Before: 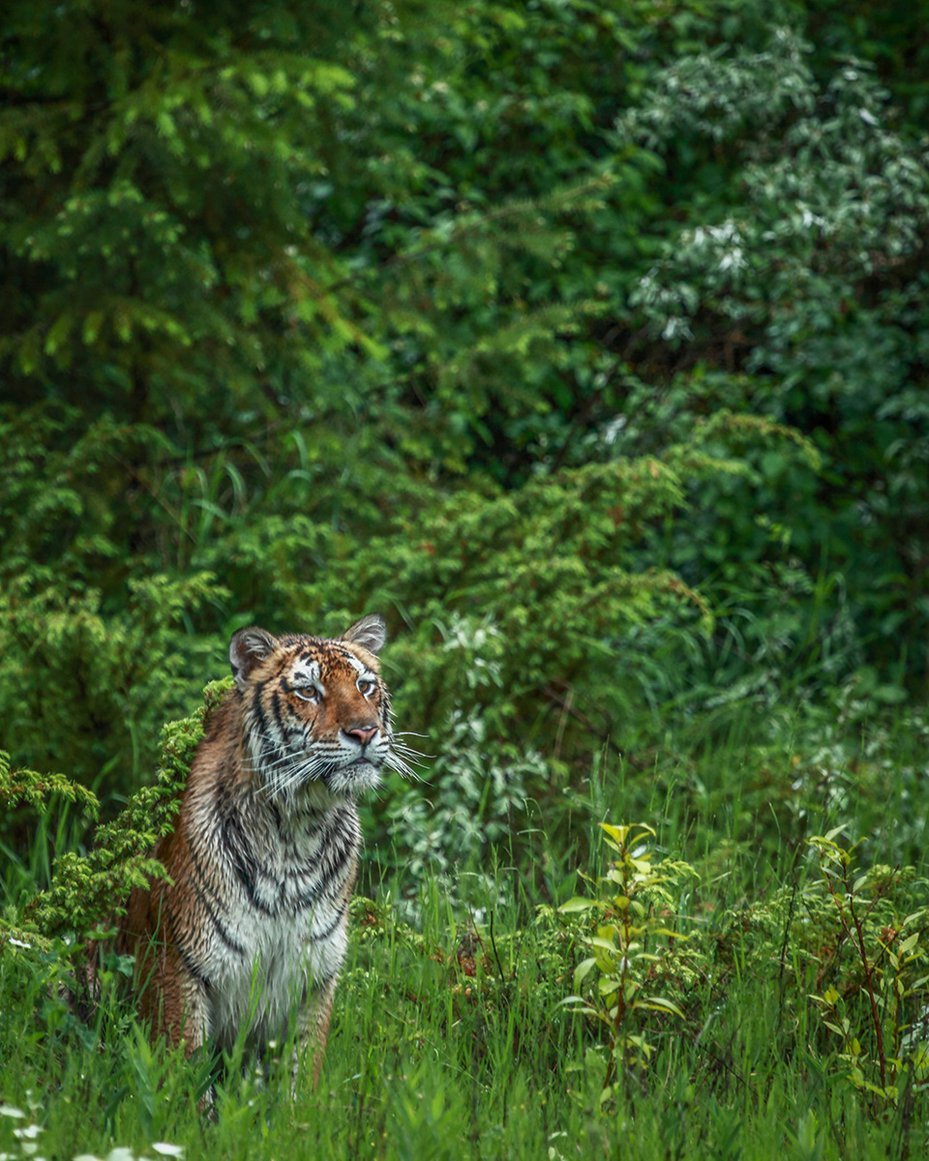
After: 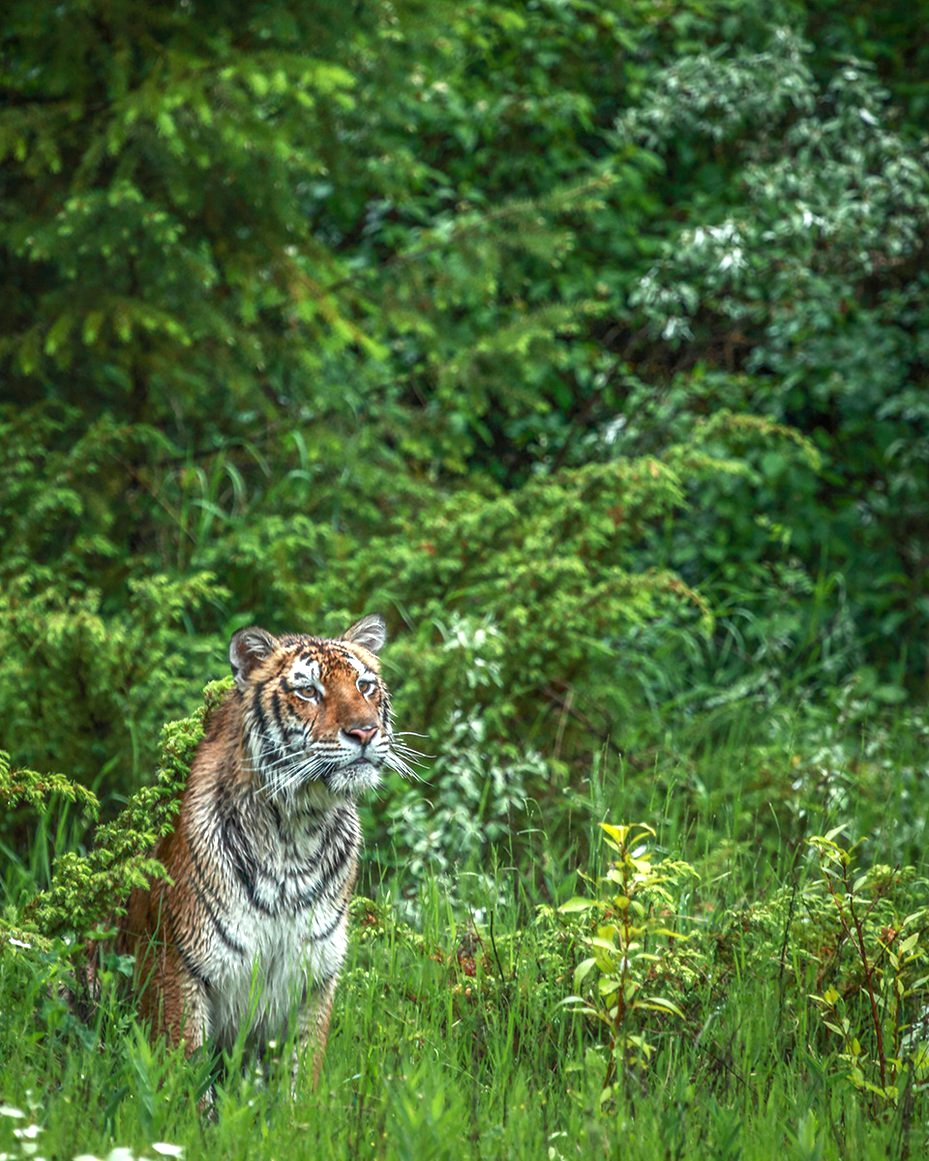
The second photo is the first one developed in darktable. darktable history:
exposure: black level correction 0, exposure 0.704 EV, compensate exposure bias true, compensate highlight preservation false
